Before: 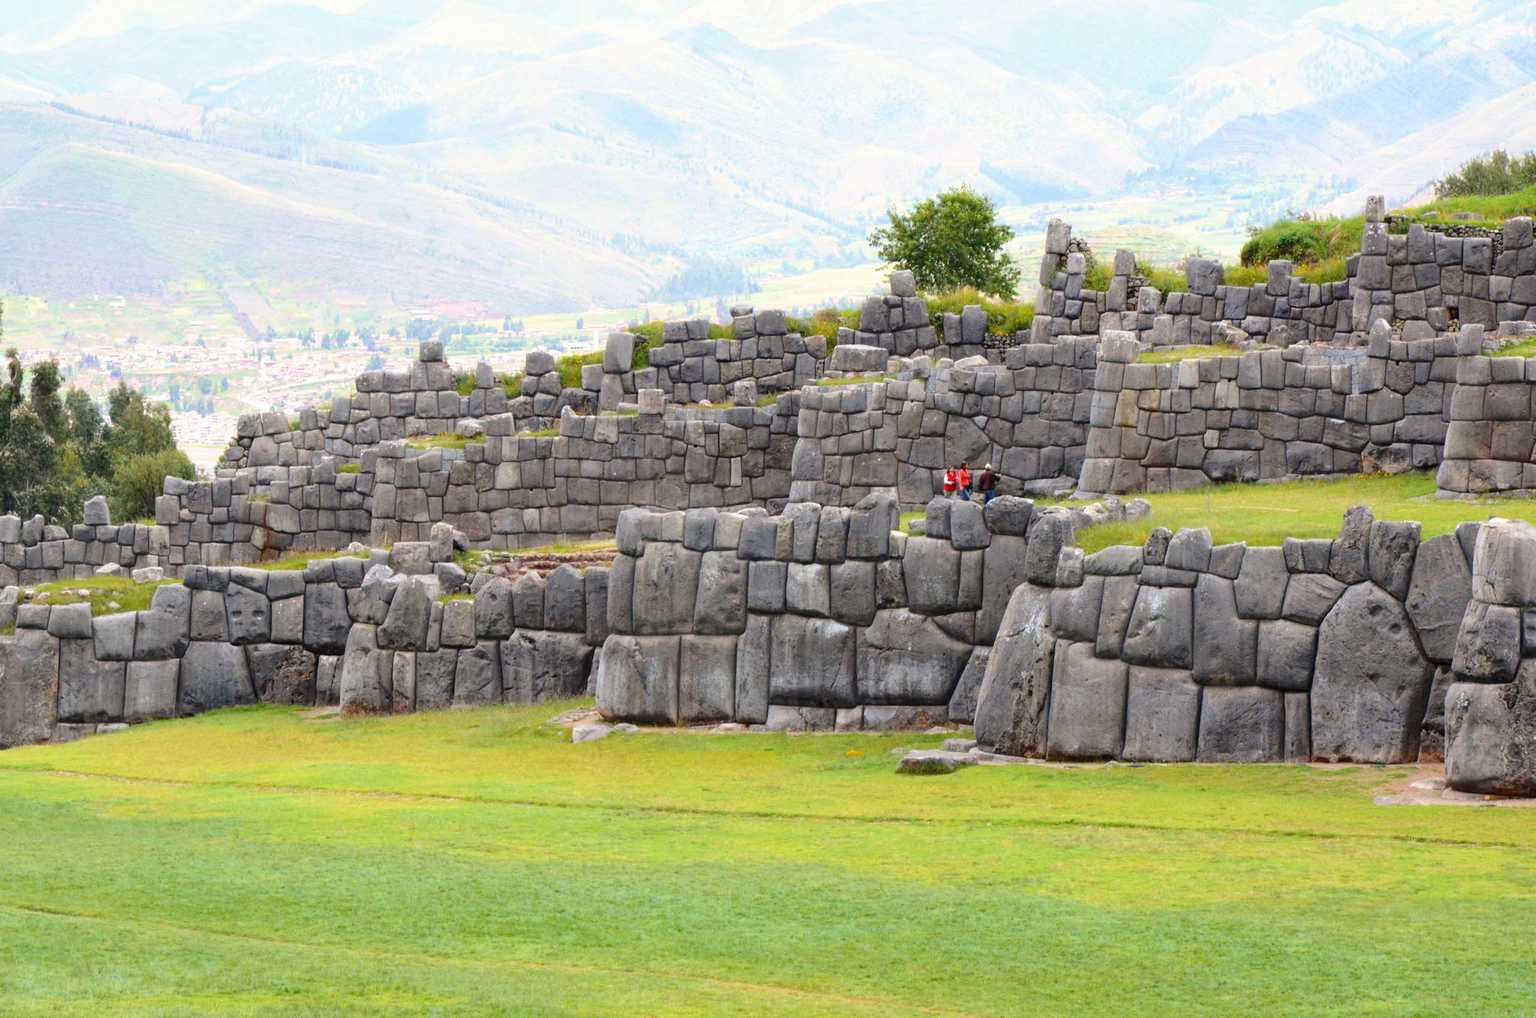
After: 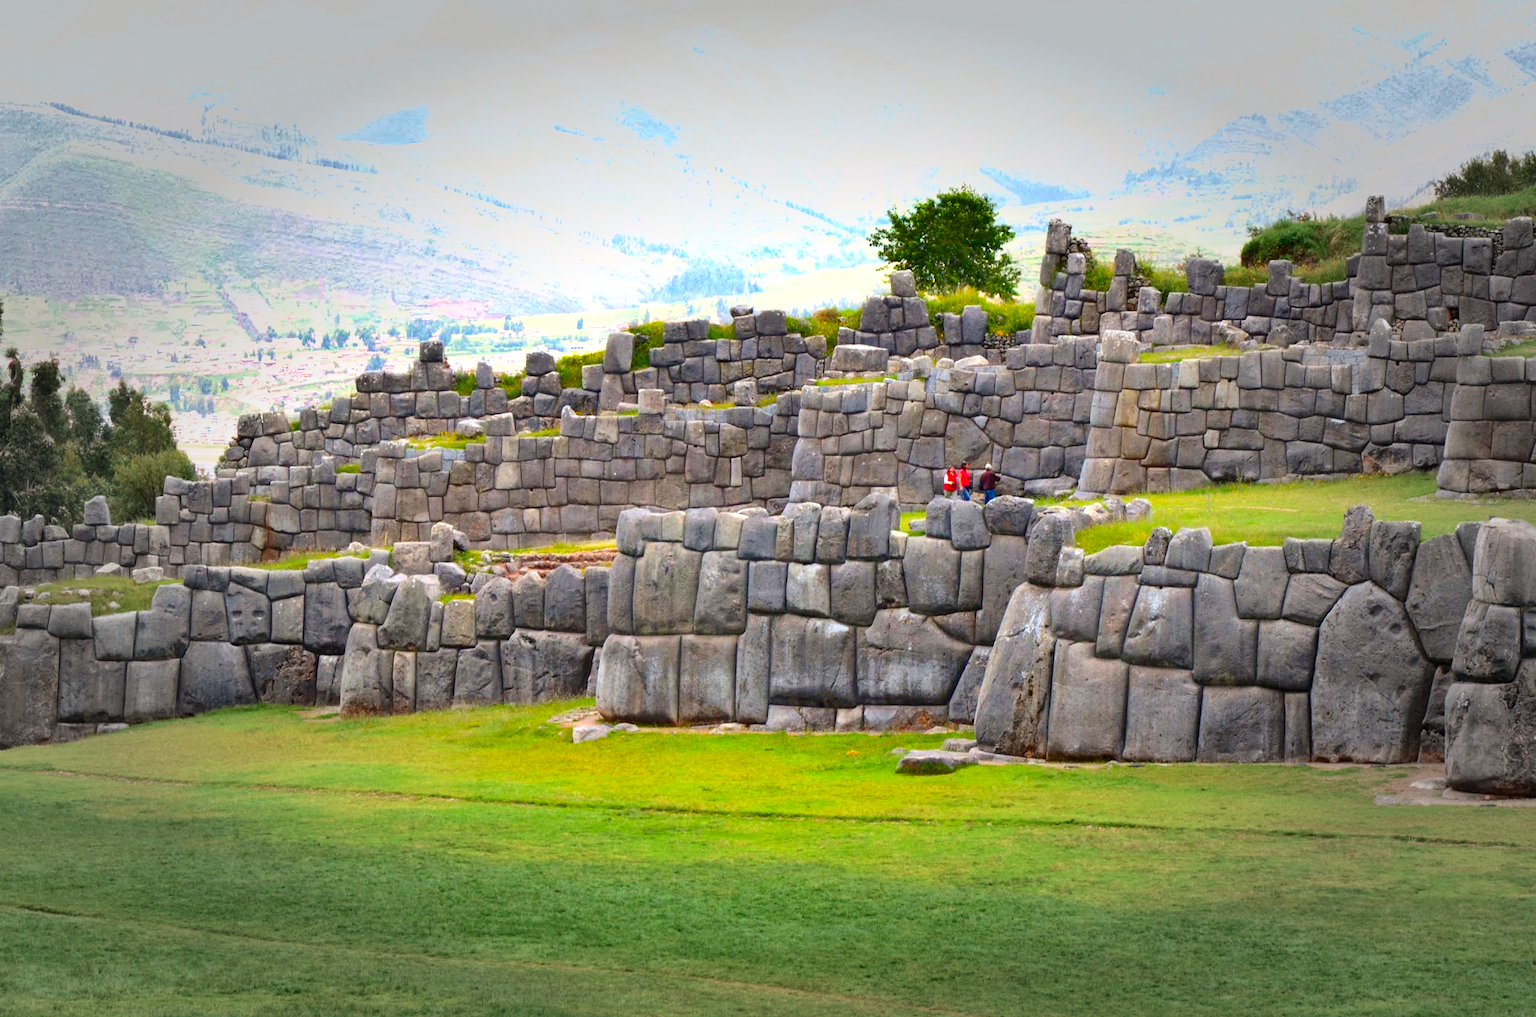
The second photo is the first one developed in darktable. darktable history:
exposure: exposure 0.297 EV, compensate exposure bias true, compensate highlight preservation false
contrast brightness saturation: saturation 0.496
shadows and highlights: radius 117.01, shadows 42.12, highlights -61.85, soften with gaussian
vignetting: fall-off start 48.76%, automatic ratio true, width/height ratio 1.297
